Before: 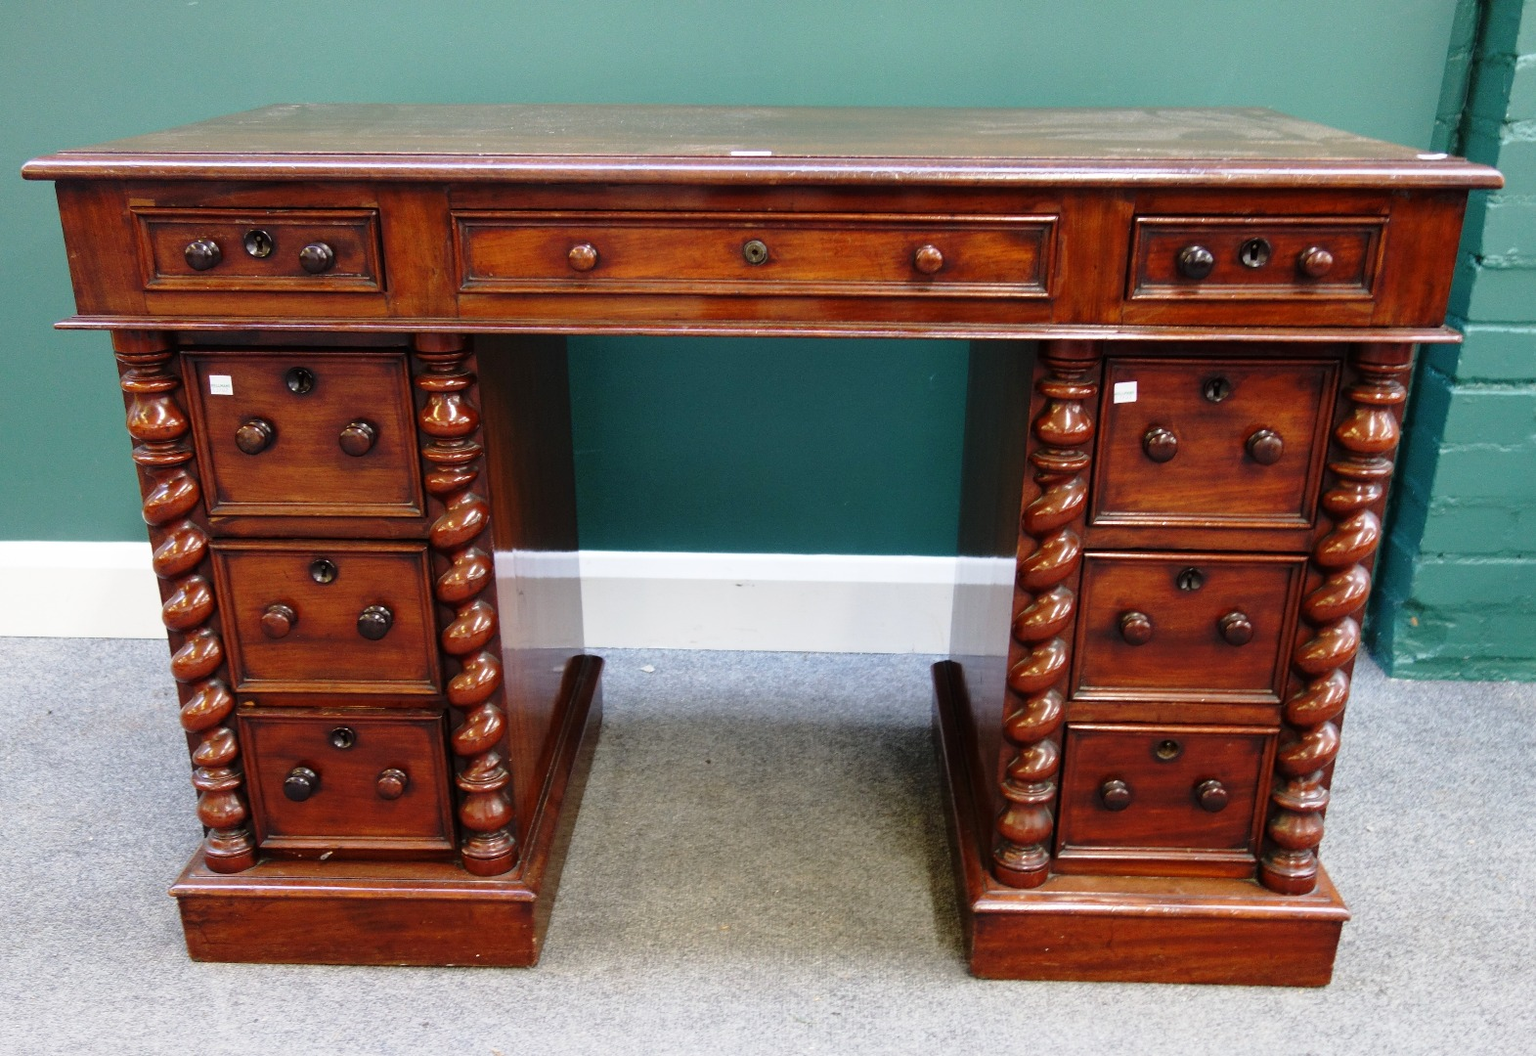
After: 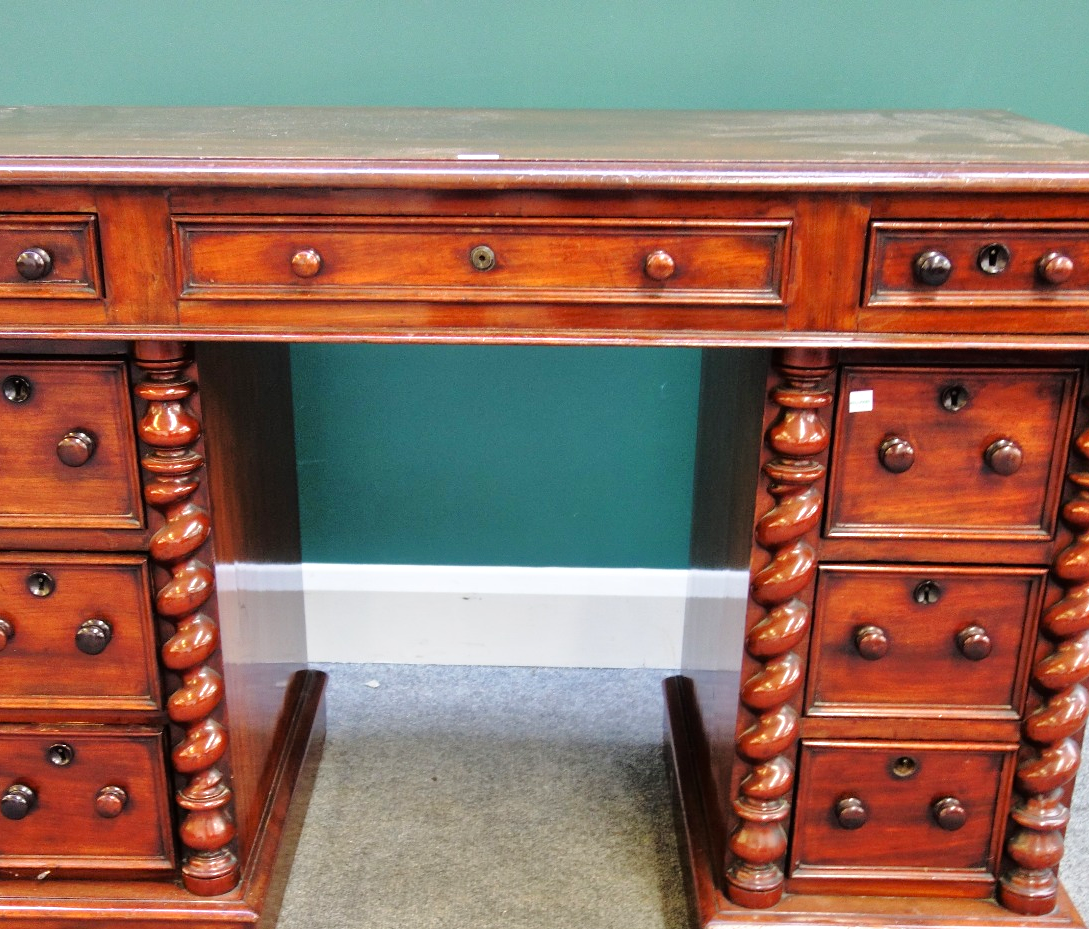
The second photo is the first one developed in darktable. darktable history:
tone equalizer: -7 EV 0.15 EV, -6 EV 0.6 EV, -5 EV 1.15 EV, -4 EV 1.33 EV, -3 EV 1.15 EV, -2 EV 0.6 EV, -1 EV 0.15 EV, mask exposure compensation -0.5 EV
crop: left 18.479%, right 12.2%, bottom 13.971%
